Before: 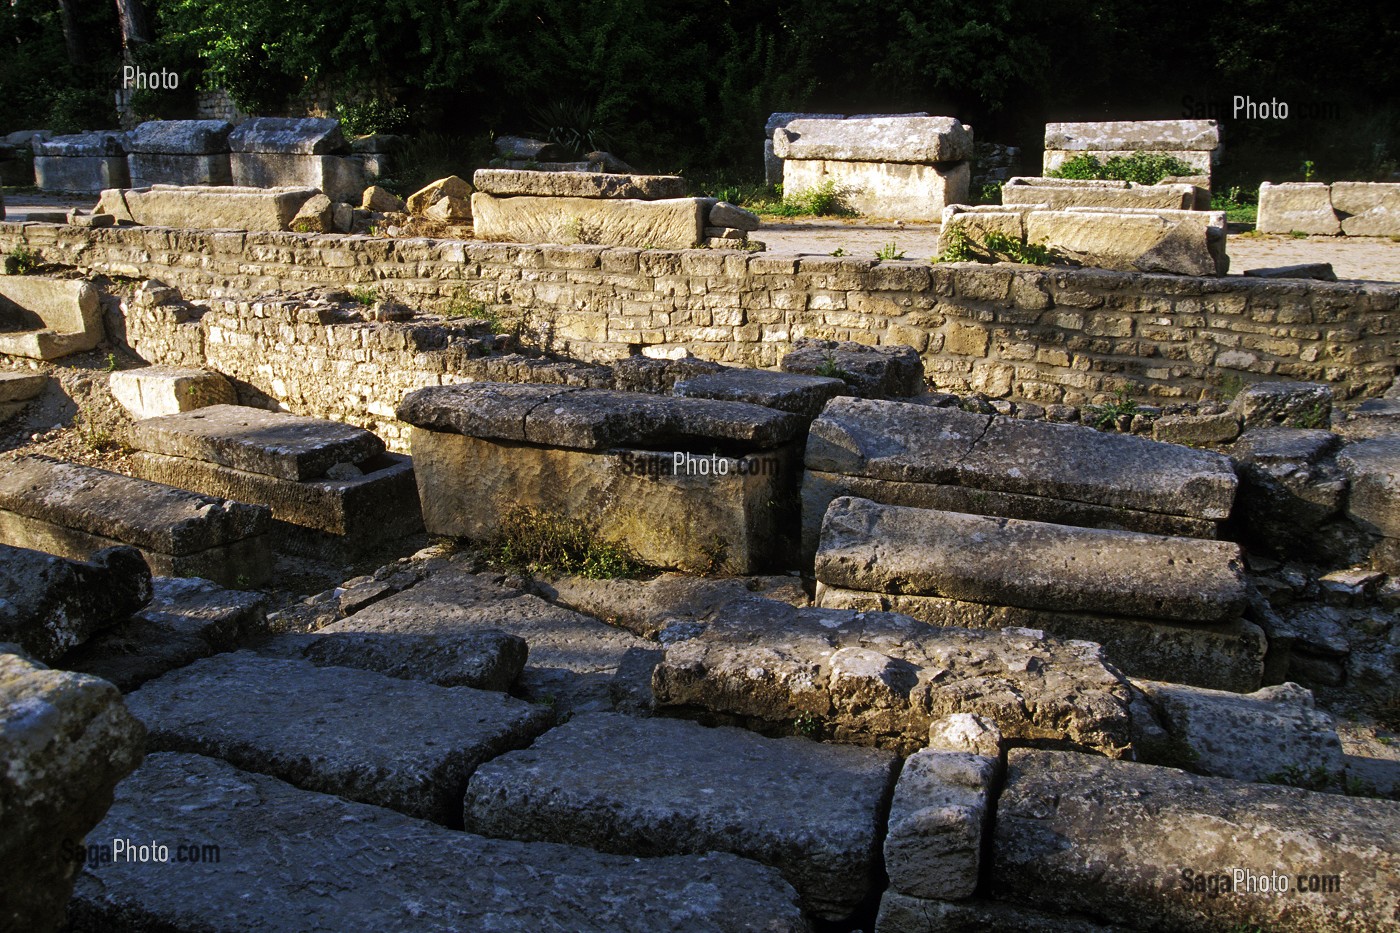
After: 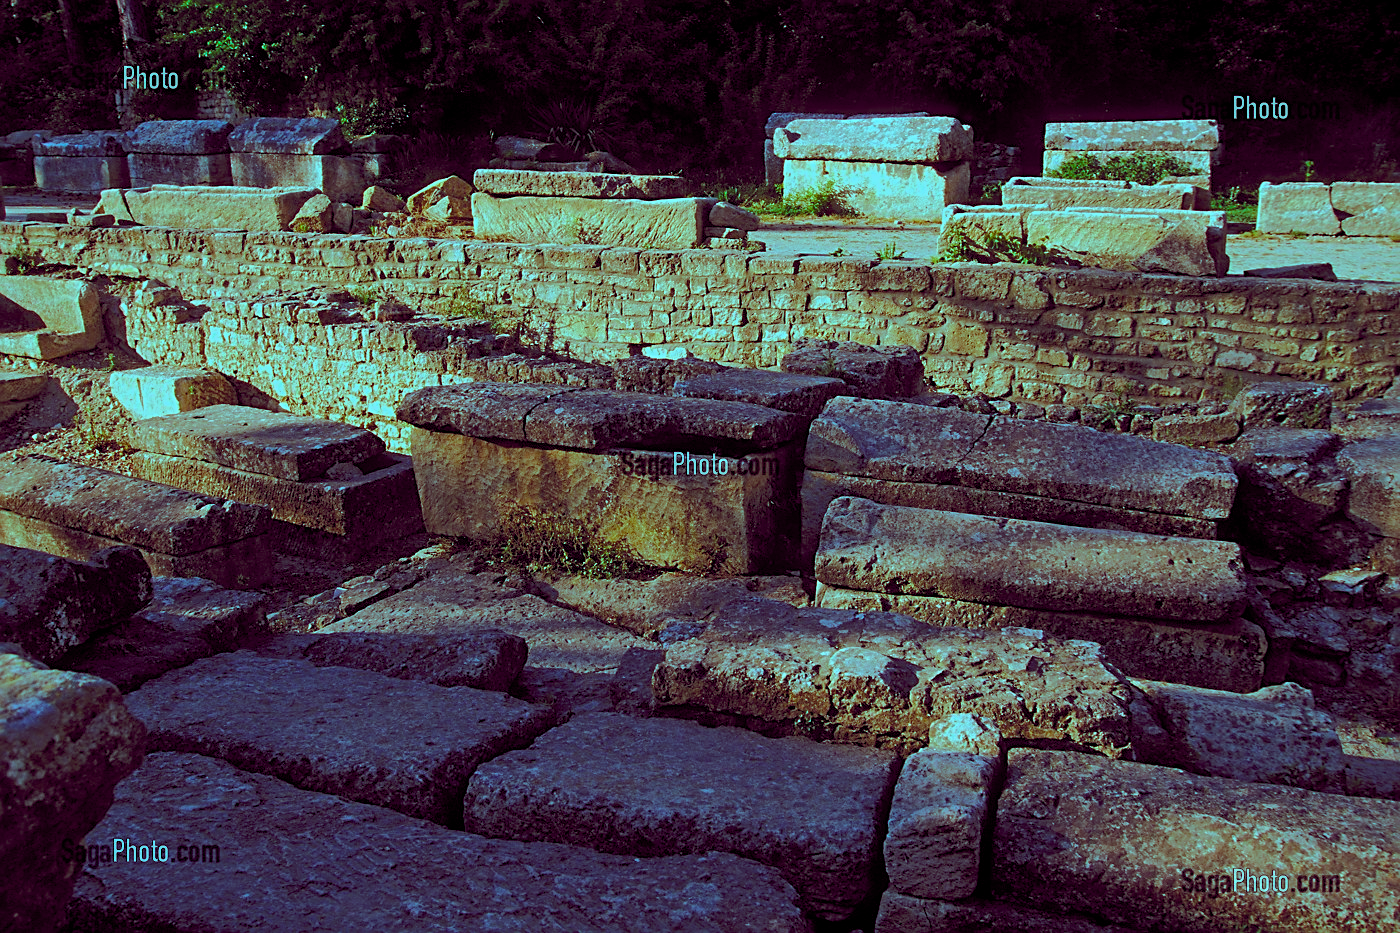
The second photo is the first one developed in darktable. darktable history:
sharpen: on, module defaults
color balance rgb: highlights gain › luminance -33.015%, highlights gain › chroma 5.743%, highlights gain › hue 214.13°, global offset › chroma 0.282%, global offset › hue 318.75°, perceptual saturation grading › global saturation 25.895%
